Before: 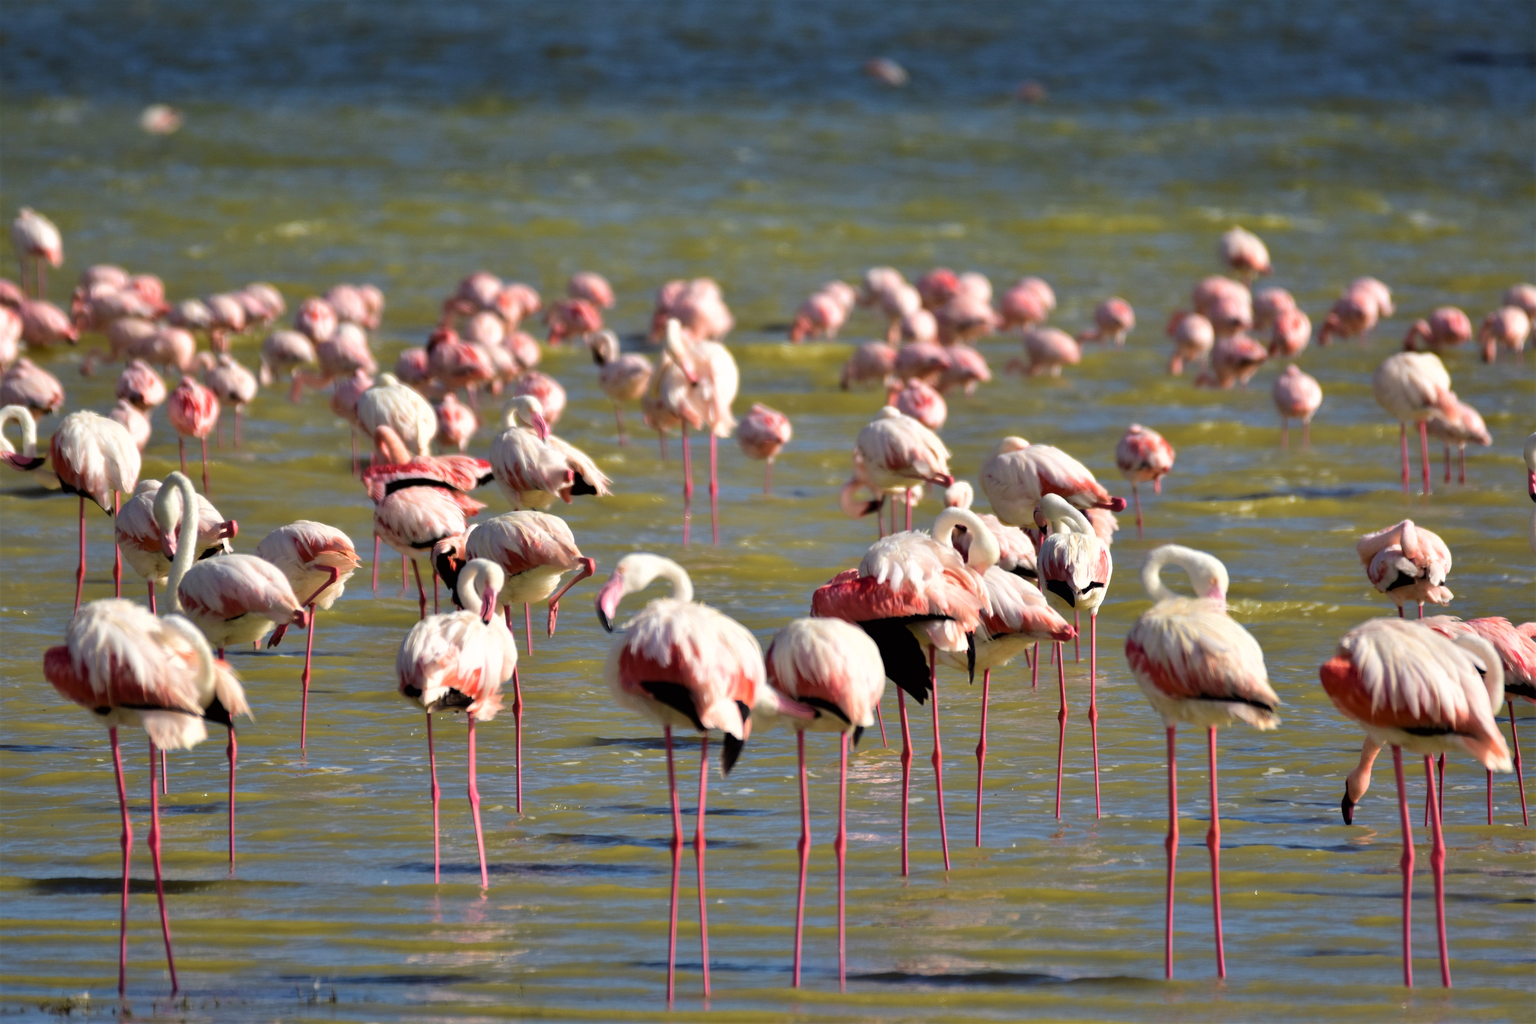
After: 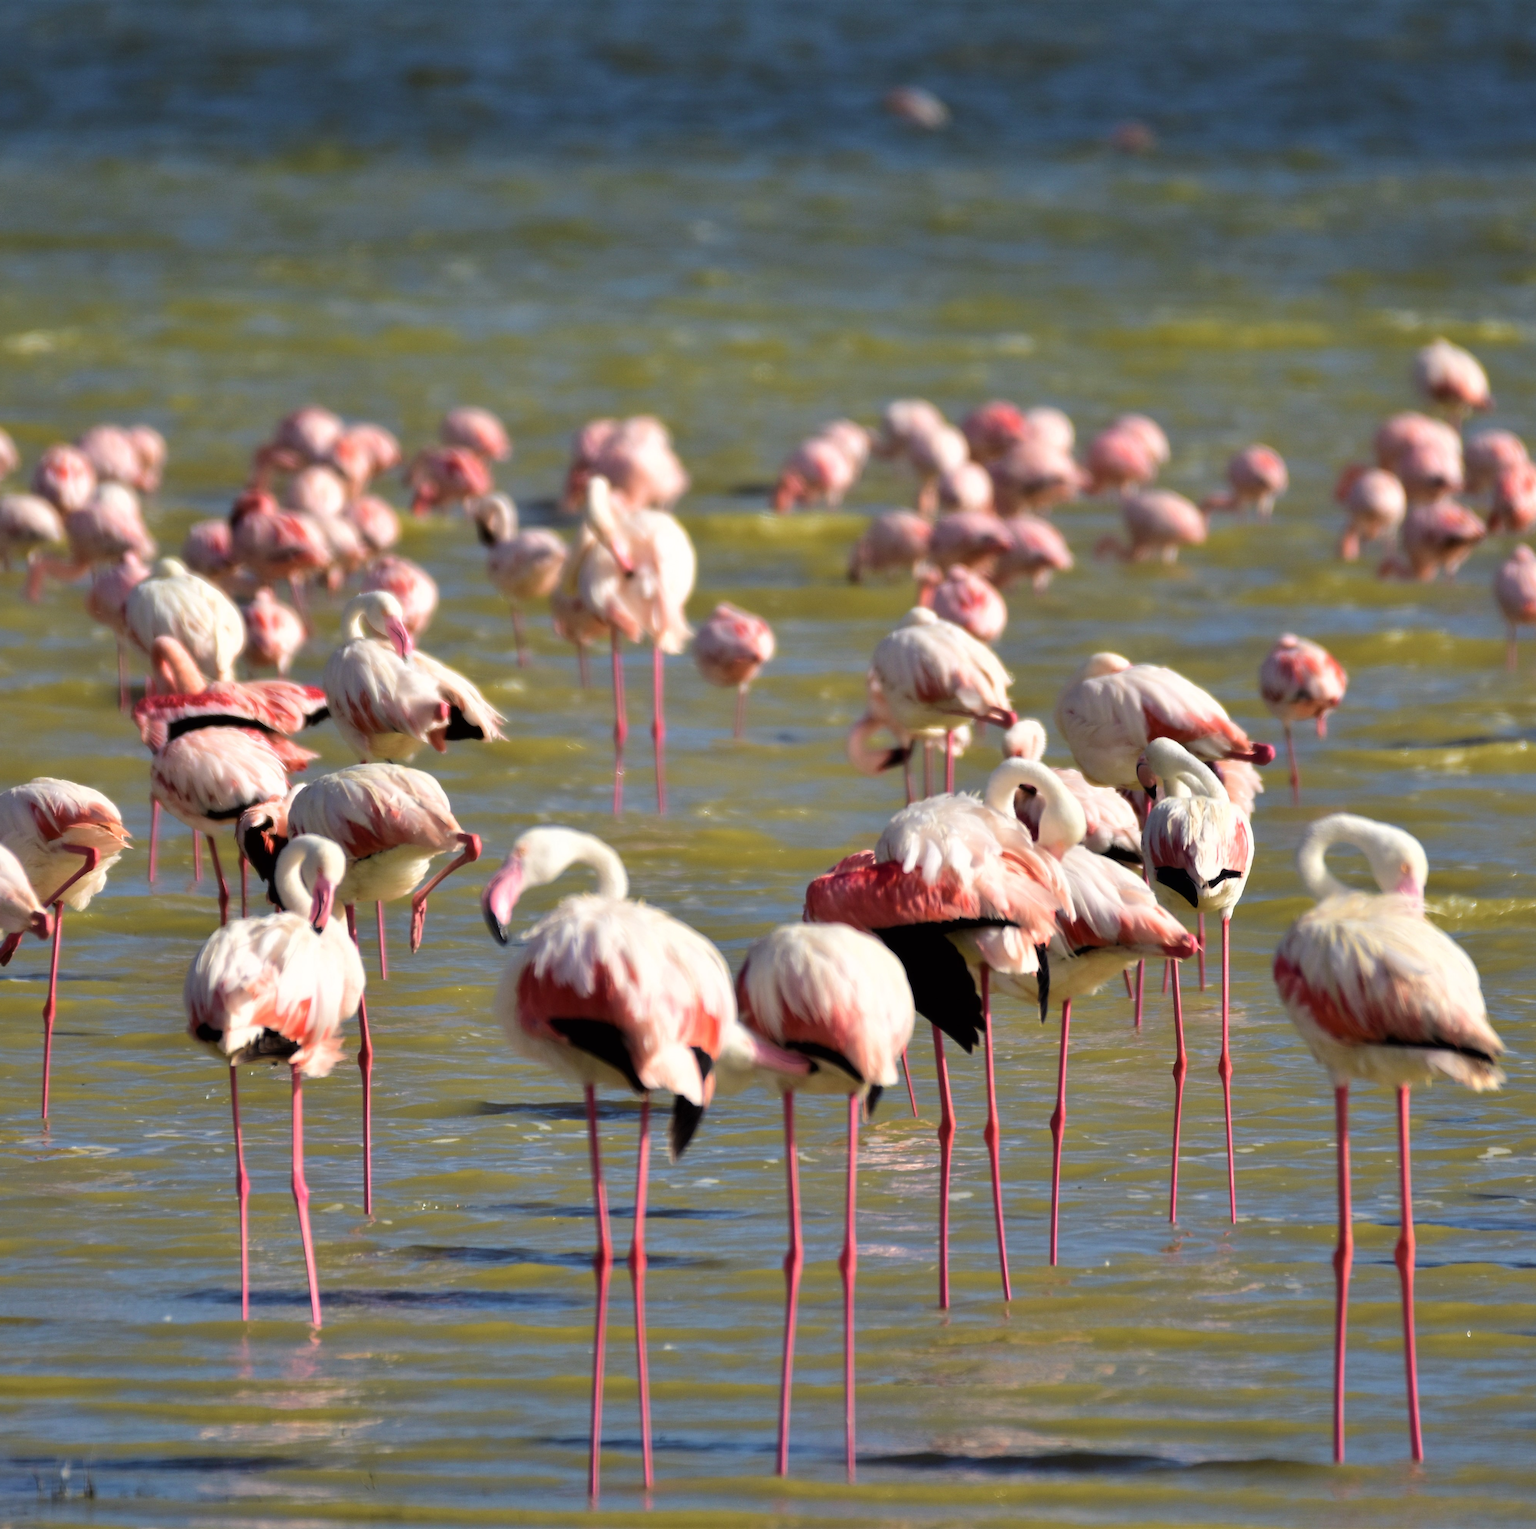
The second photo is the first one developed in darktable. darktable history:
crop and rotate: left 17.786%, right 15.281%
haze removal: strength -0.044, compatibility mode true, adaptive false
